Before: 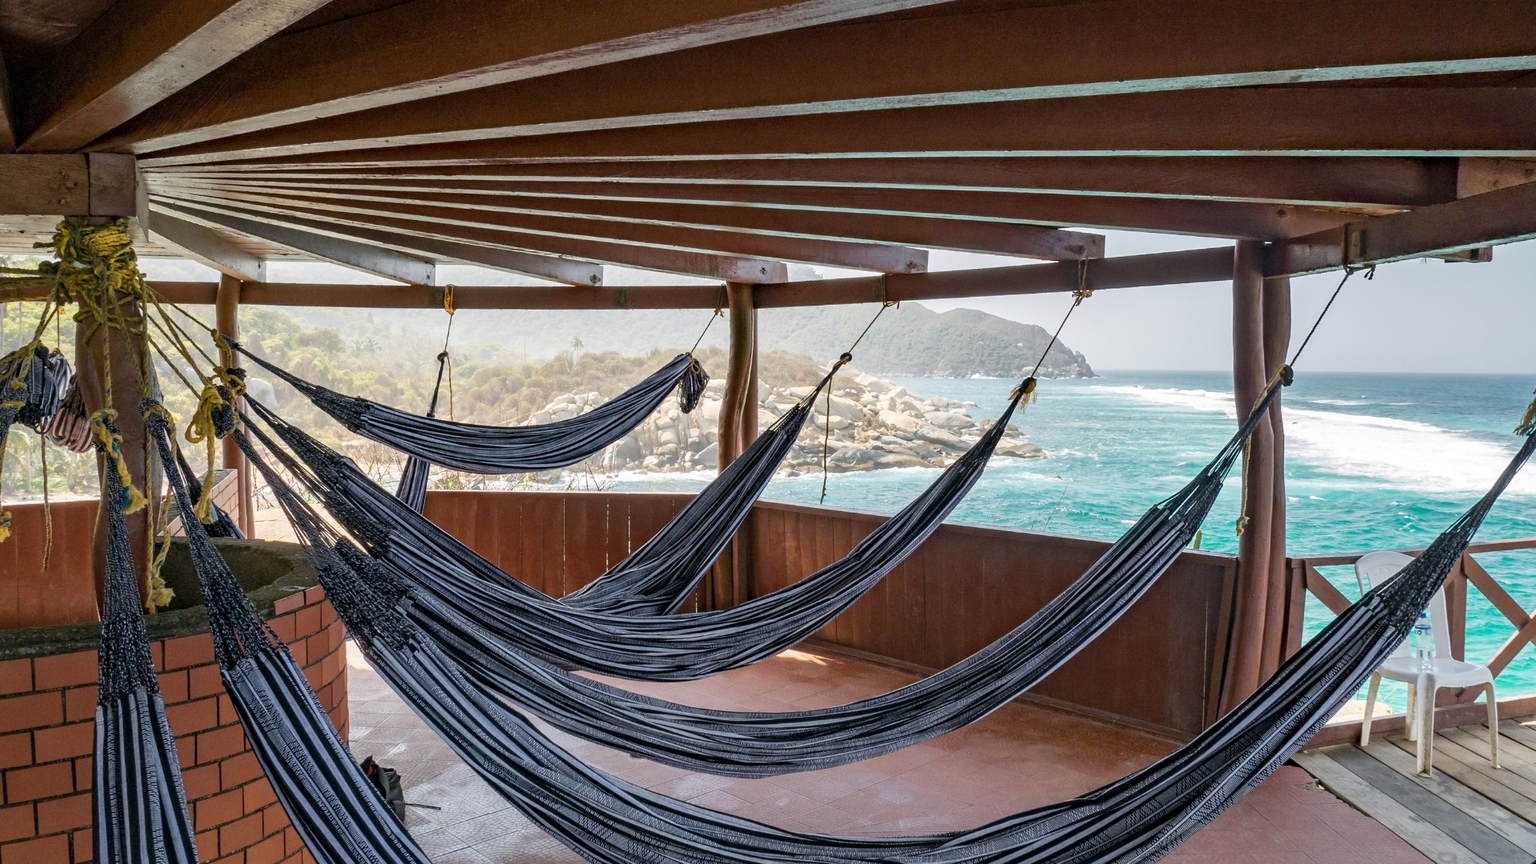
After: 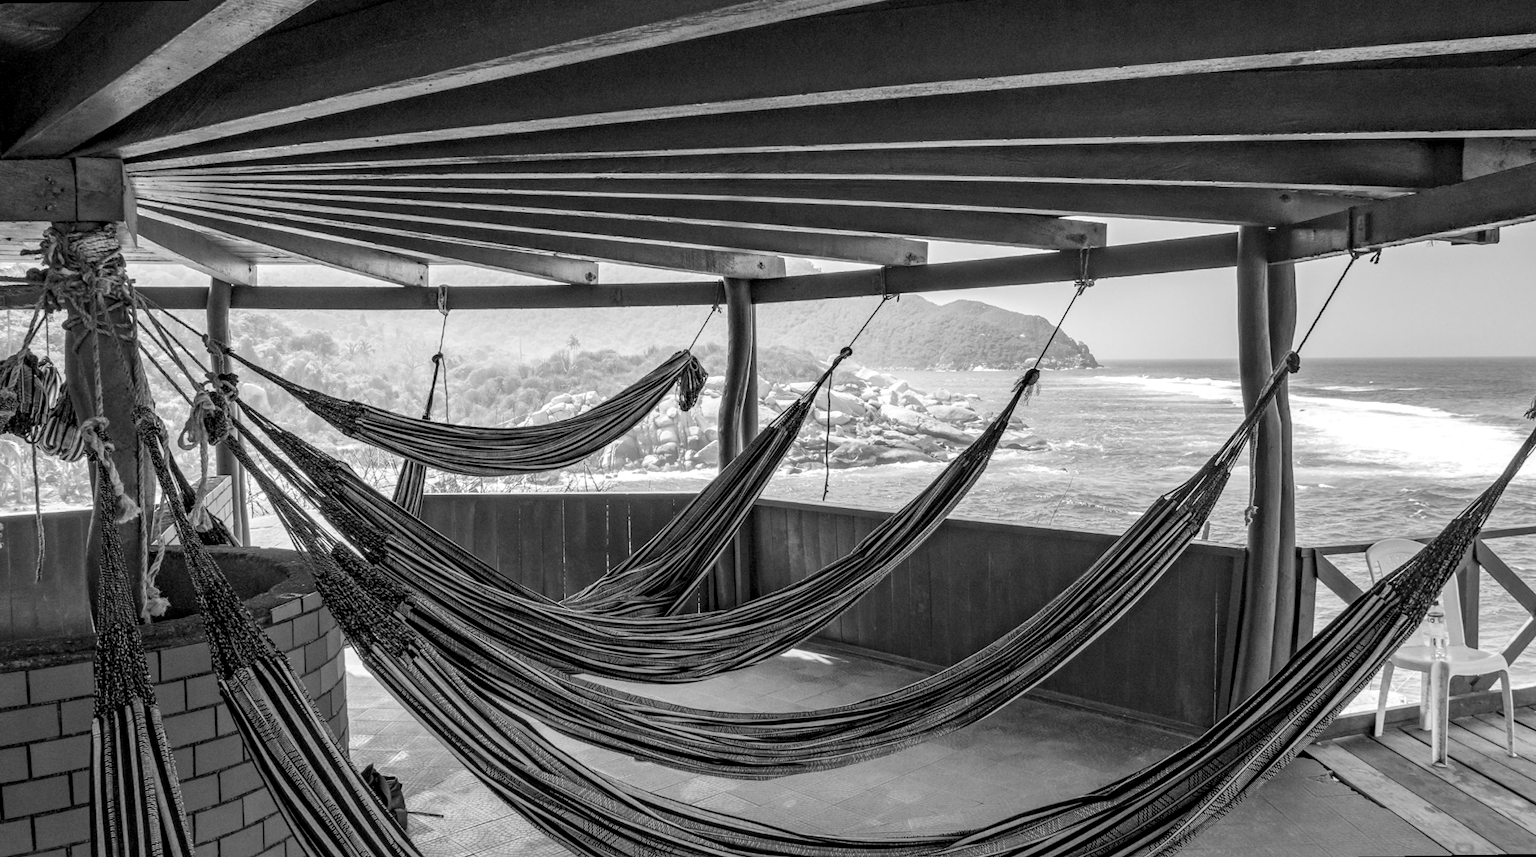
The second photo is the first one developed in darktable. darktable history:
local contrast: detail 130%
monochrome: on, module defaults
rotate and perspective: rotation -1°, crop left 0.011, crop right 0.989, crop top 0.025, crop bottom 0.975
color balance rgb: perceptual saturation grading › global saturation 35%, perceptual saturation grading › highlights -25%, perceptual saturation grading › shadows 50%
